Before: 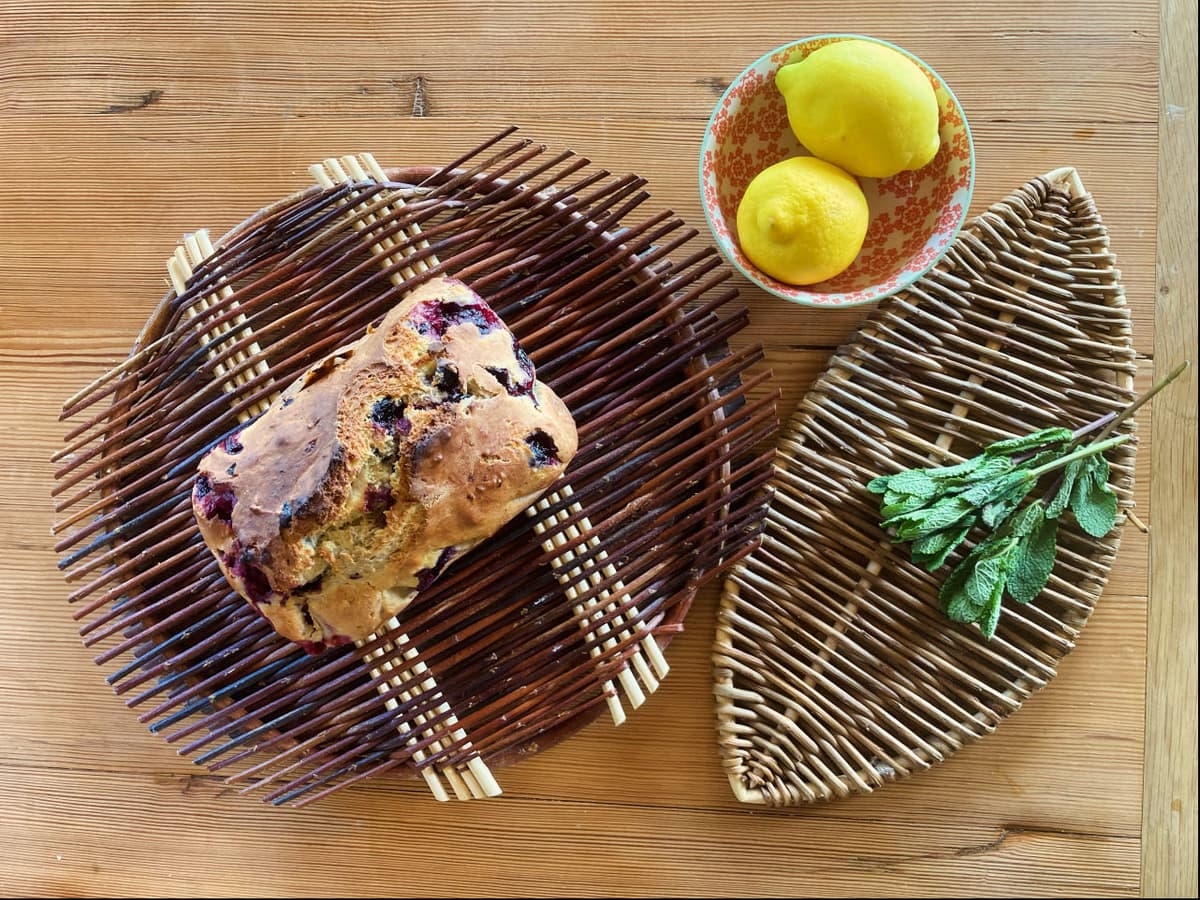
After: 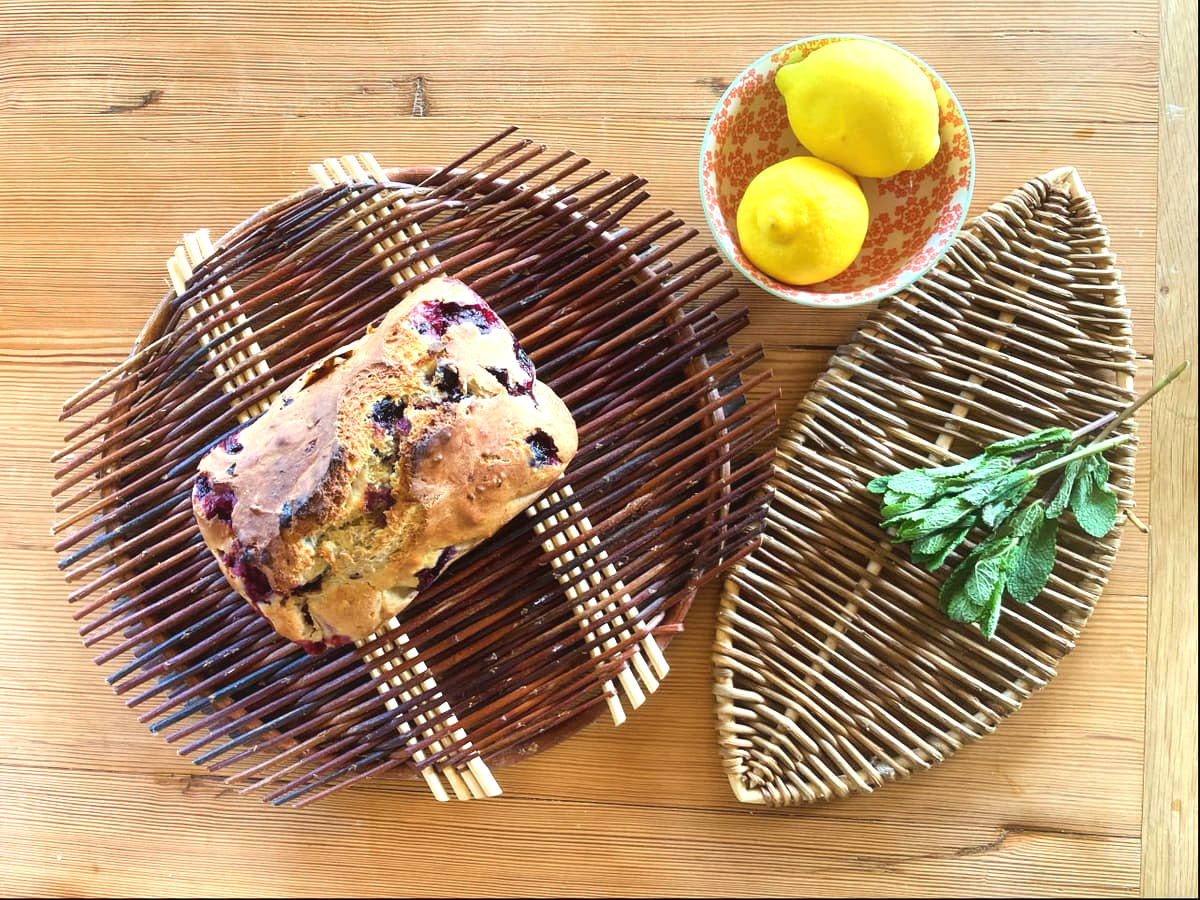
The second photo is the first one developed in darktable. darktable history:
contrast equalizer: octaves 7, y [[0.6 ×6], [0.55 ×6], [0 ×6], [0 ×6], [0 ×6]], mix -0.3
exposure: black level correction 0, exposure 0.7 EV, compensate exposure bias true, compensate highlight preservation false
